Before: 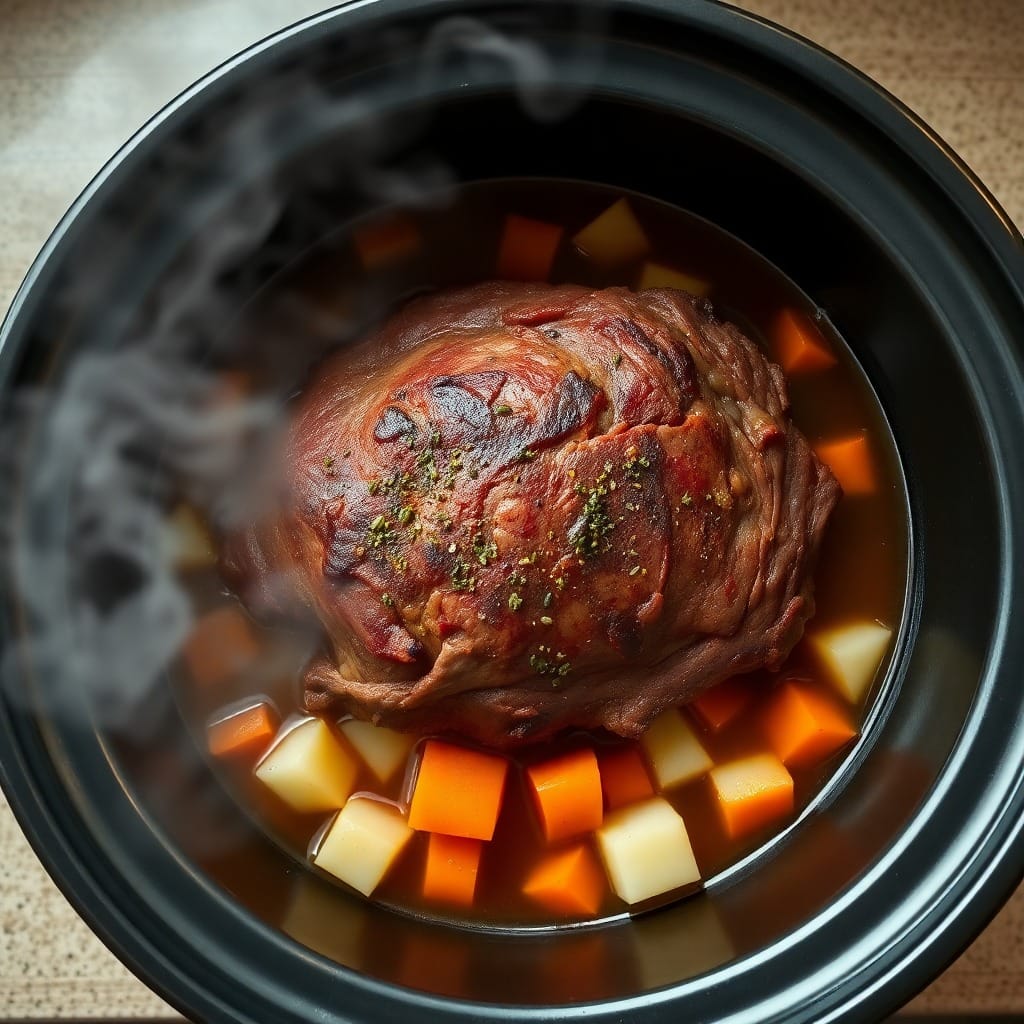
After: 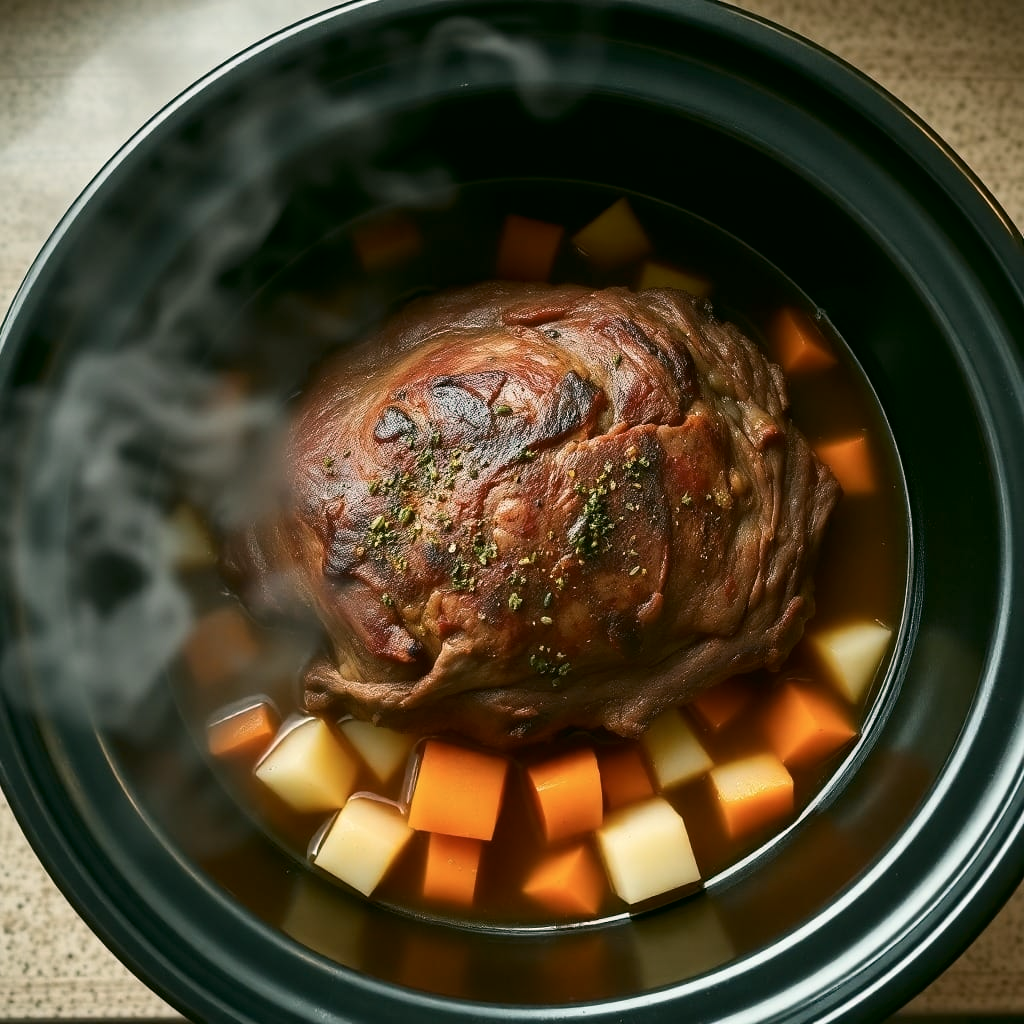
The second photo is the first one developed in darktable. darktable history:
contrast brightness saturation: contrast 0.11, saturation -0.17
color correction: highlights a* 4.02, highlights b* 4.98, shadows a* -7.55, shadows b* 4.98
